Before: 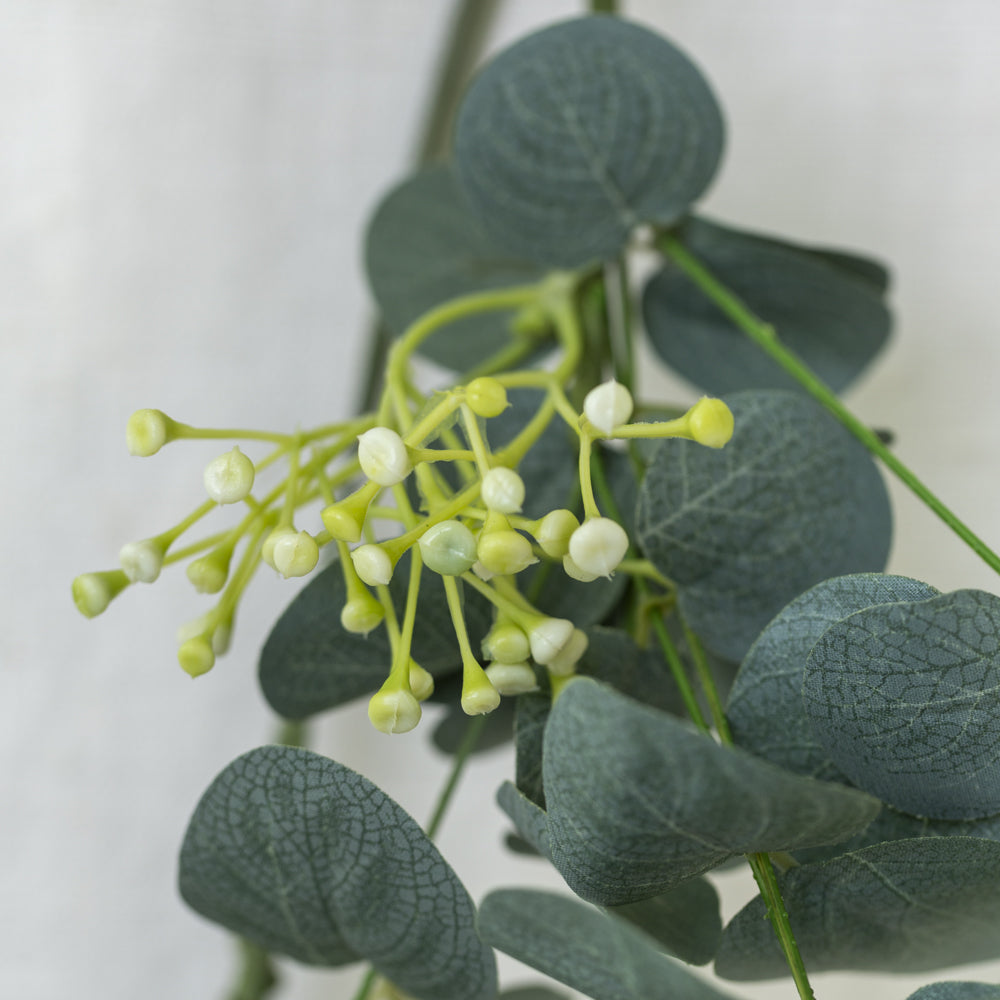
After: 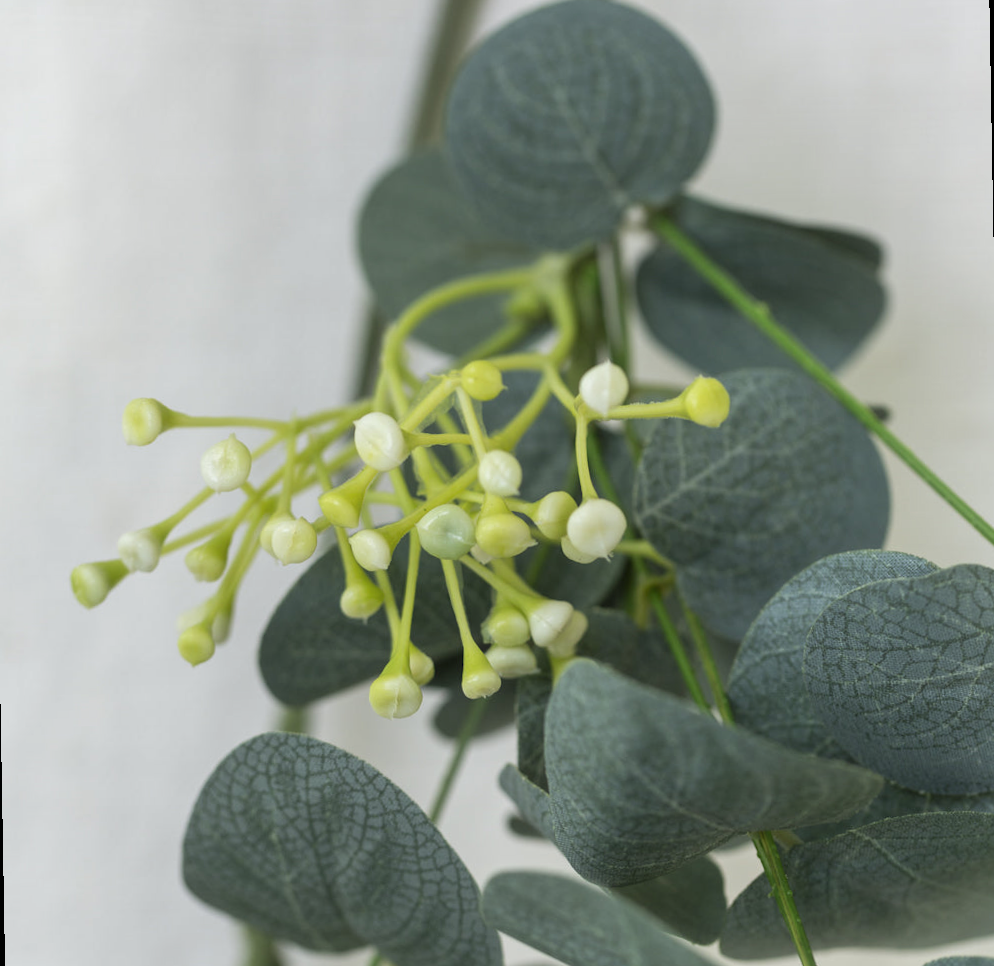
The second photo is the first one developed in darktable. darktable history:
rotate and perspective: rotation -1°, crop left 0.011, crop right 0.989, crop top 0.025, crop bottom 0.975
haze removal: strength -0.1, adaptive false
